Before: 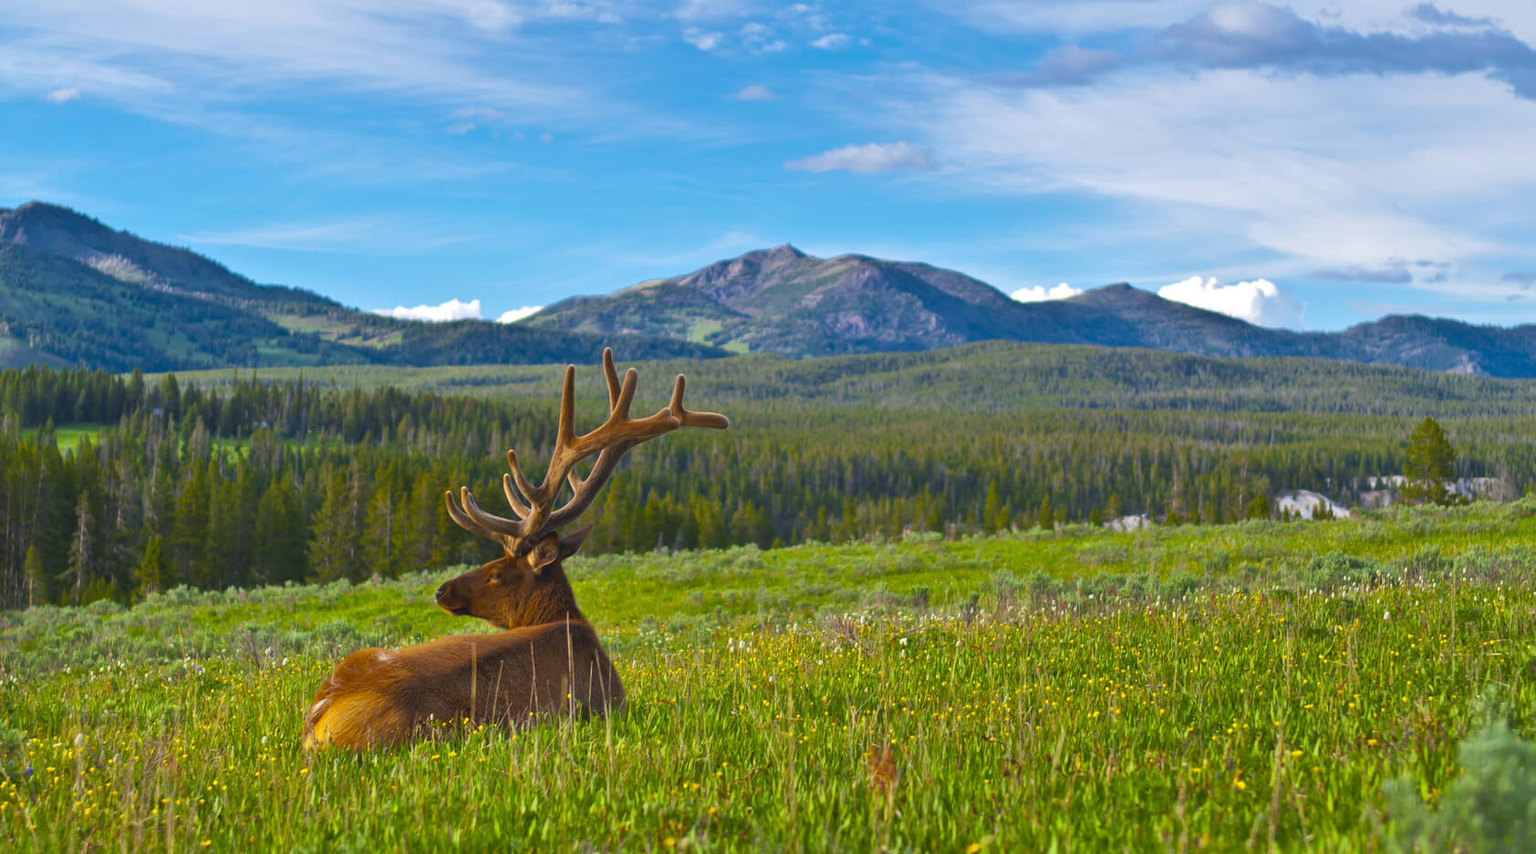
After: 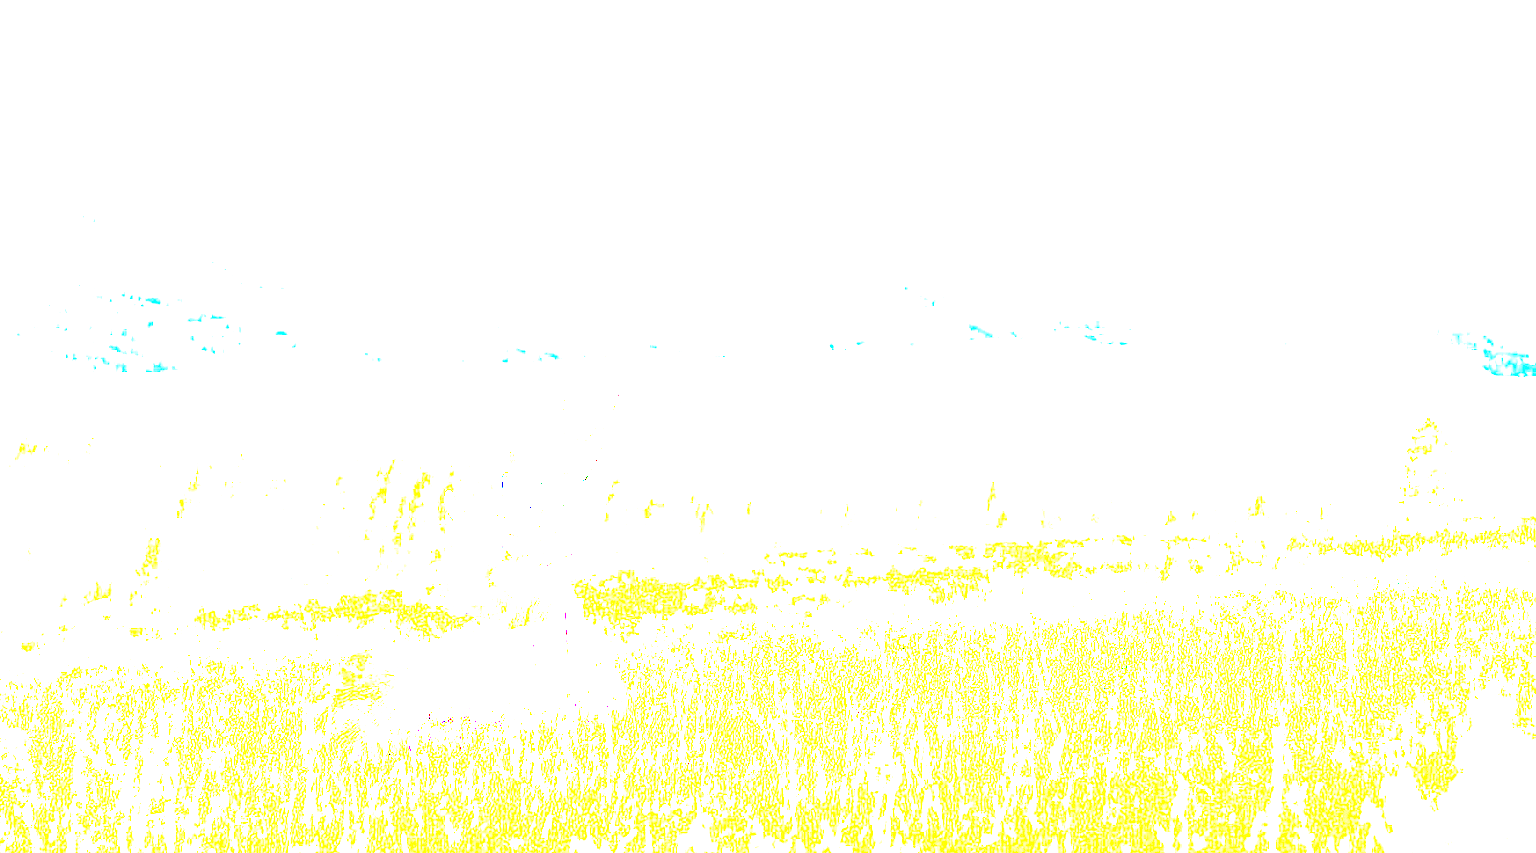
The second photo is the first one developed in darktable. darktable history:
exposure: exposure 8 EV, compensate highlight preservation false
local contrast: mode bilateral grid, contrast 10, coarseness 25, detail 115%, midtone range 0.2
